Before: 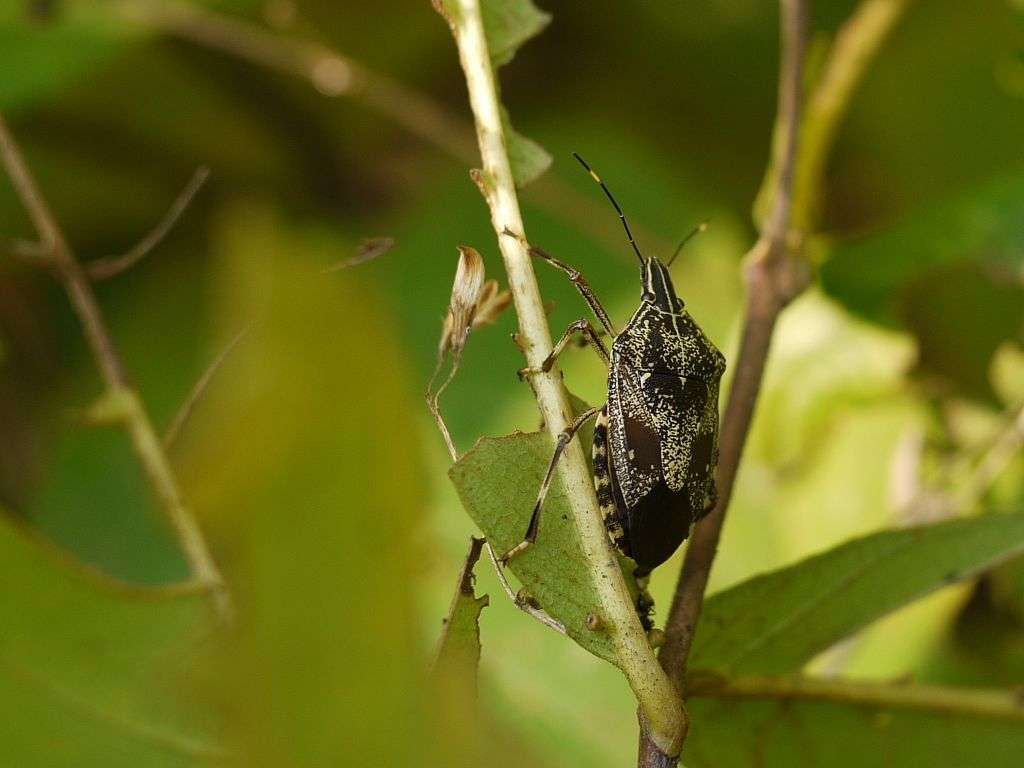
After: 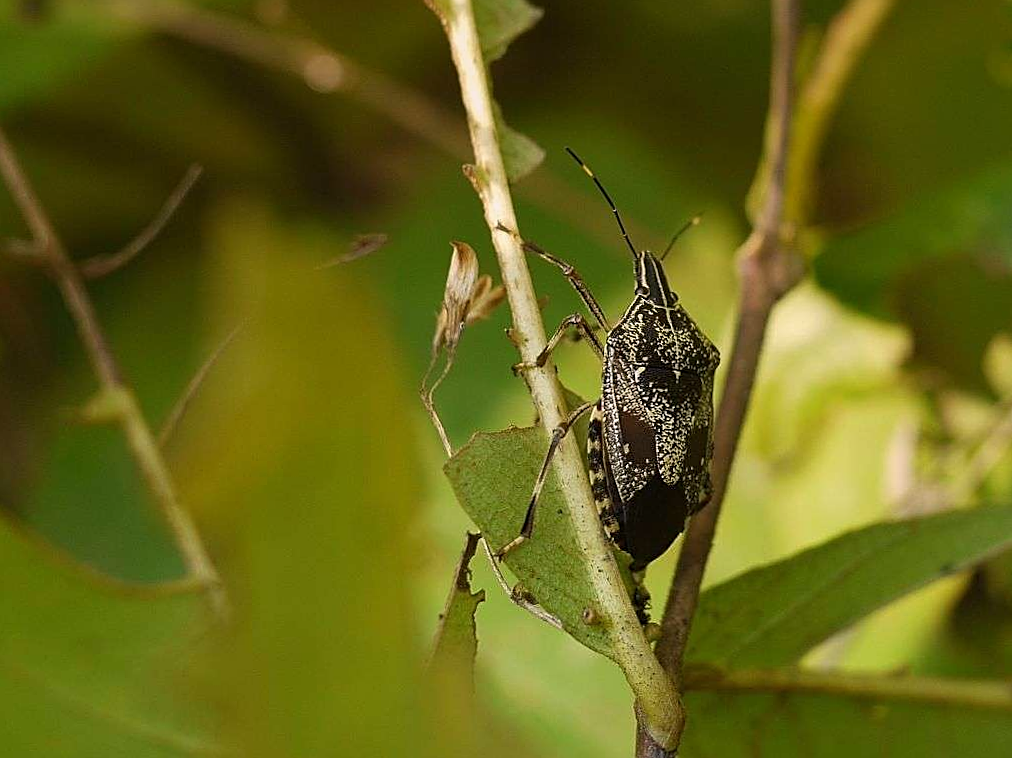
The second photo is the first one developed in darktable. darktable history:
graduated density: density 0.38 EV, hardness 21%, rotation -6.11°, saturation 32%
rotate and perspective: rotation -0.45°, automatic cropping original format, crop left 0.008, crop right 0.992, crop top 0.012, crop bottom 0.988
sharpen: on, module defaults
